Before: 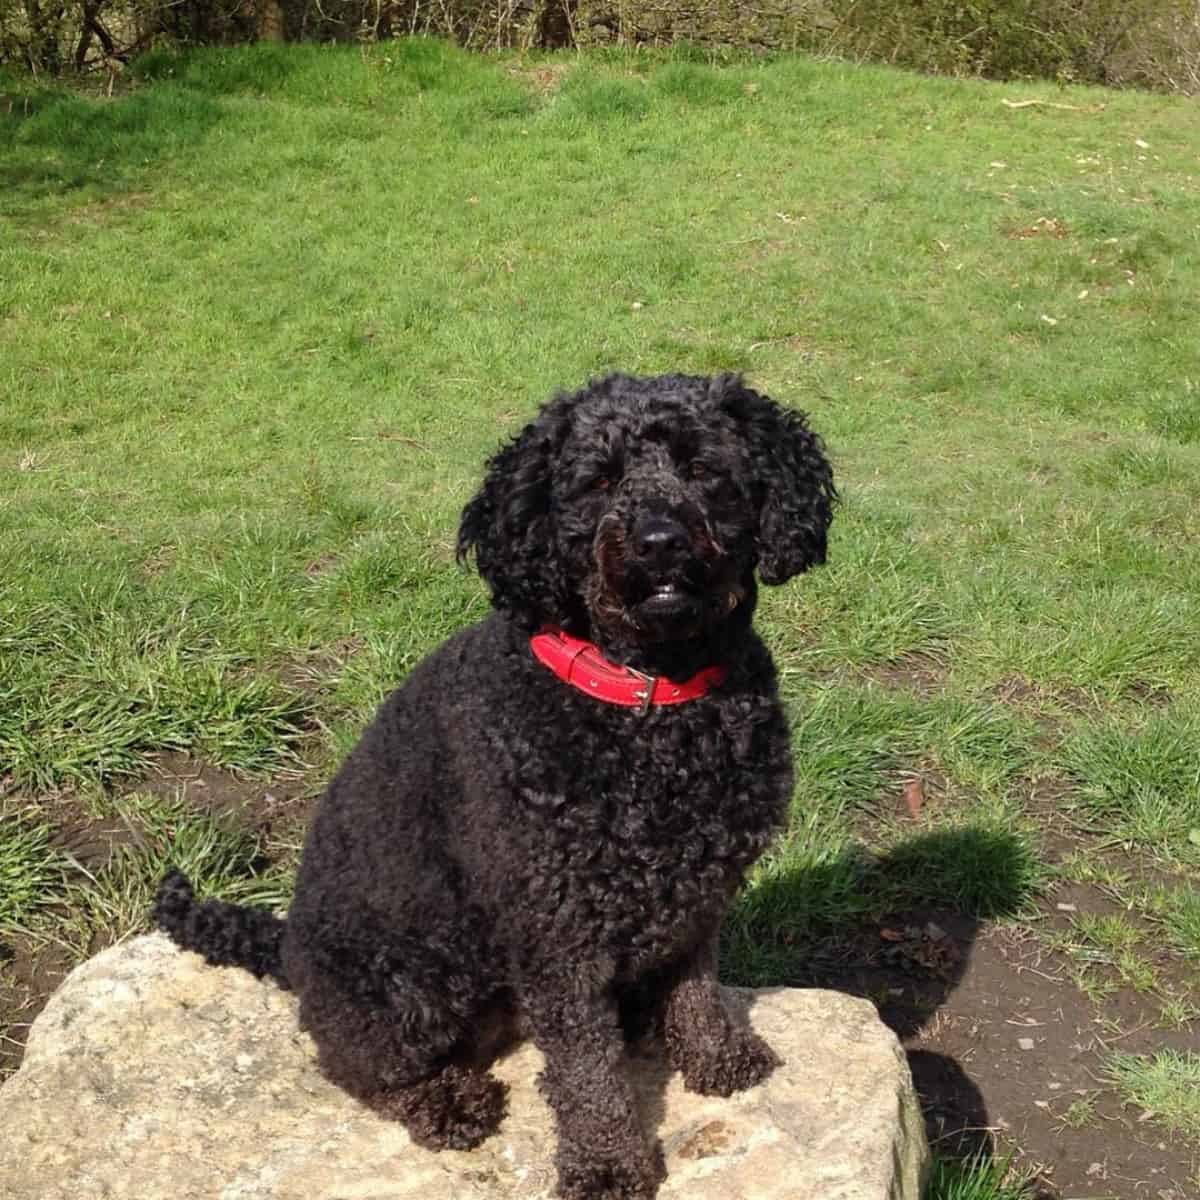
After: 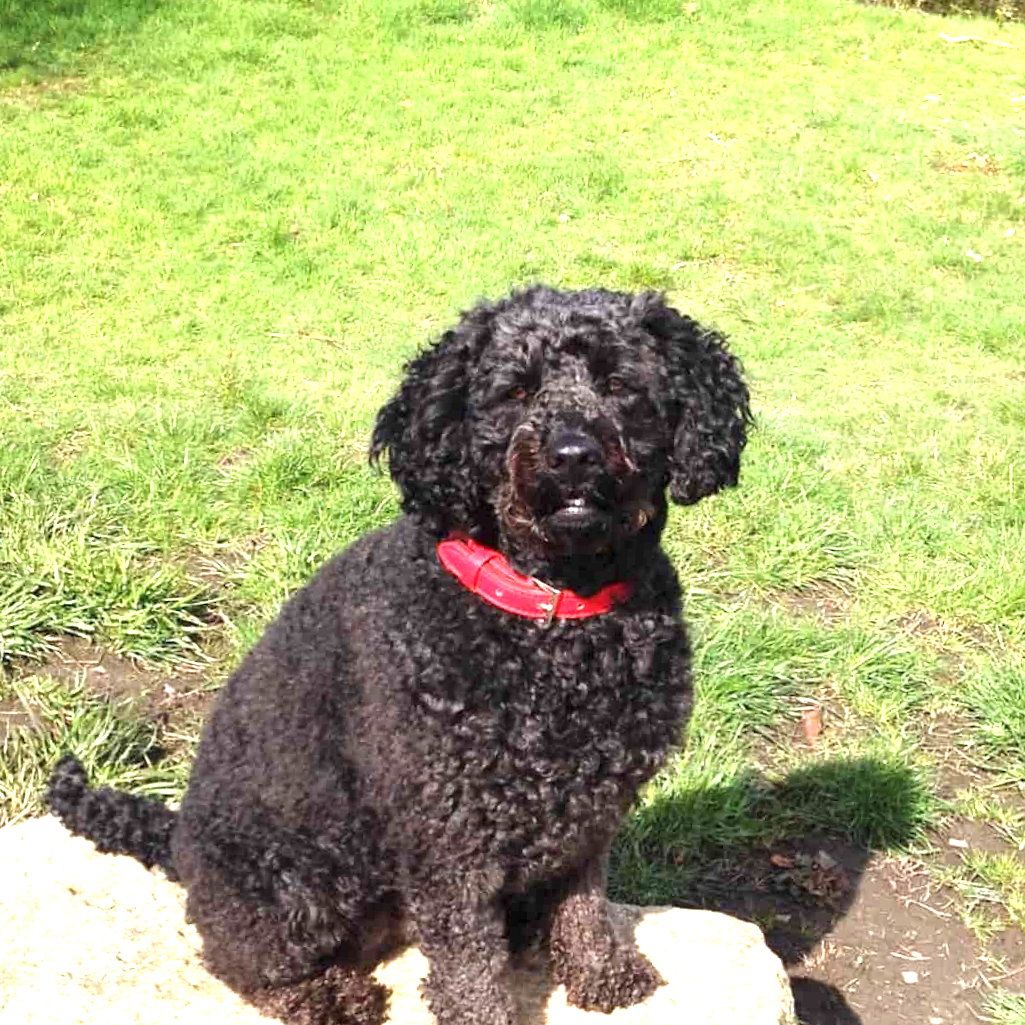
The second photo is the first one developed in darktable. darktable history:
exposure: black level correction 0, exposure 1.45 EV, compensate exposure bias true, compensate highlight preservation false
crop and rotate: angle -3.27°, left 5.211%, top 5.211%, right 4.607%, bottom 4.607%
